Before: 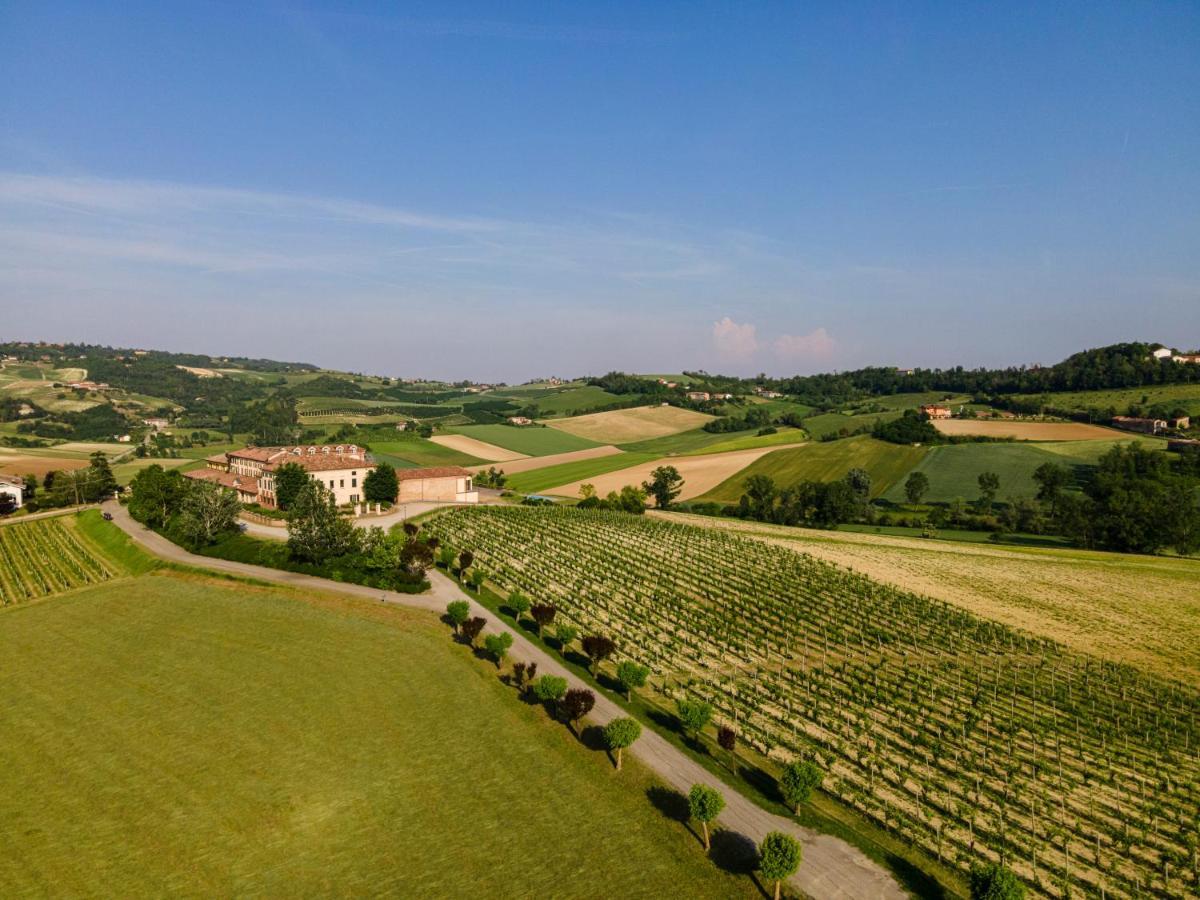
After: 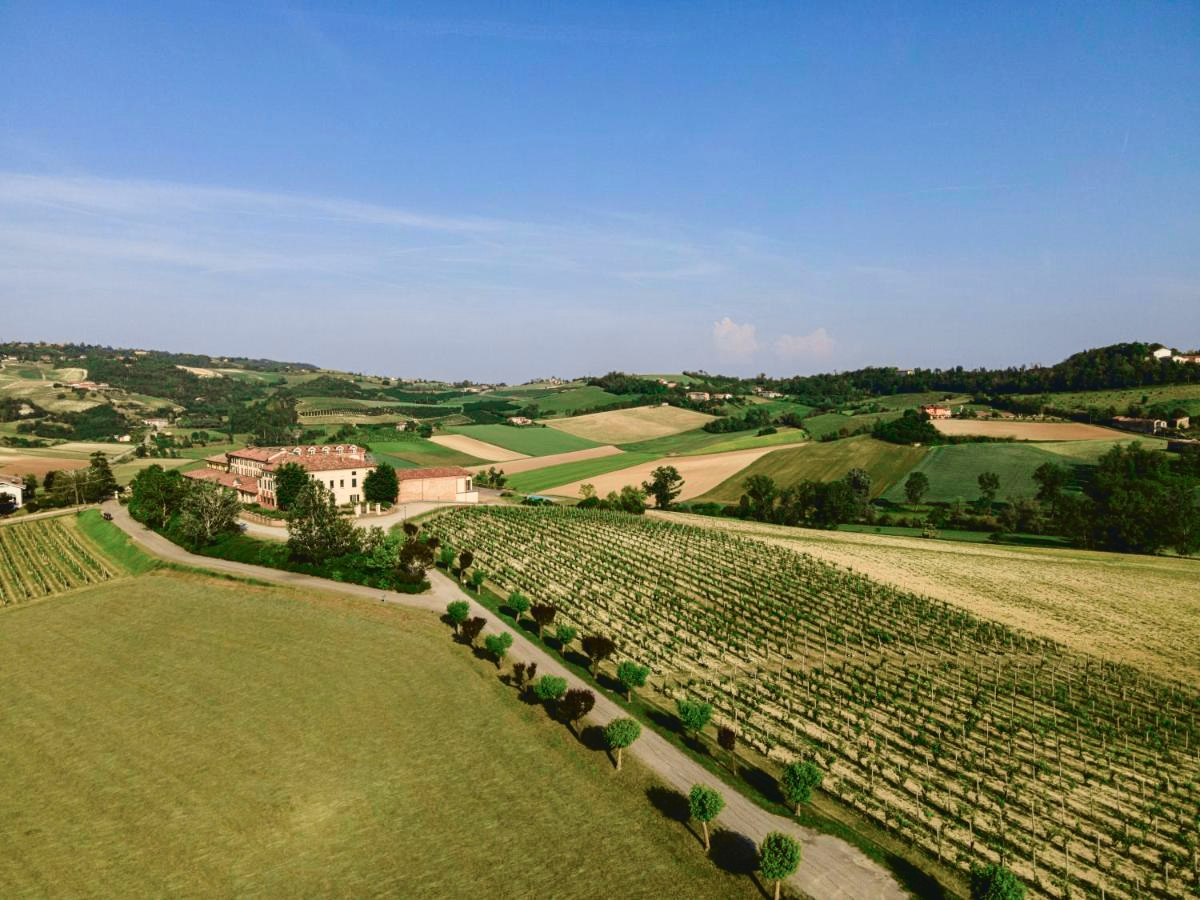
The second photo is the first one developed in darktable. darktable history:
tone curve: curves: ch0 [(0, 0.039) (0.104, 0.103) (0.273, 0.267) (0.448, 0.487) (0.704, 0.761) (0.886, 0.922) (0.994, 0.971)]; ch1 [(0, 0) (0.335, 0.298) (0.446, 0.413) (0.485, 0.487) (0.515, 0.503) (0.566, 0.563) (0.641, 0.655) (1, 1)]; ch2 [(0, 0) (0.314, 0.301) (0.421, 0.411) (0.502, 0.494) (0.528, 0.54) (0.557, 0.559) (0.612, 0.605) (0.722, 0.686) (1, 1)], color space Lab, independent channels, preserve colors none
